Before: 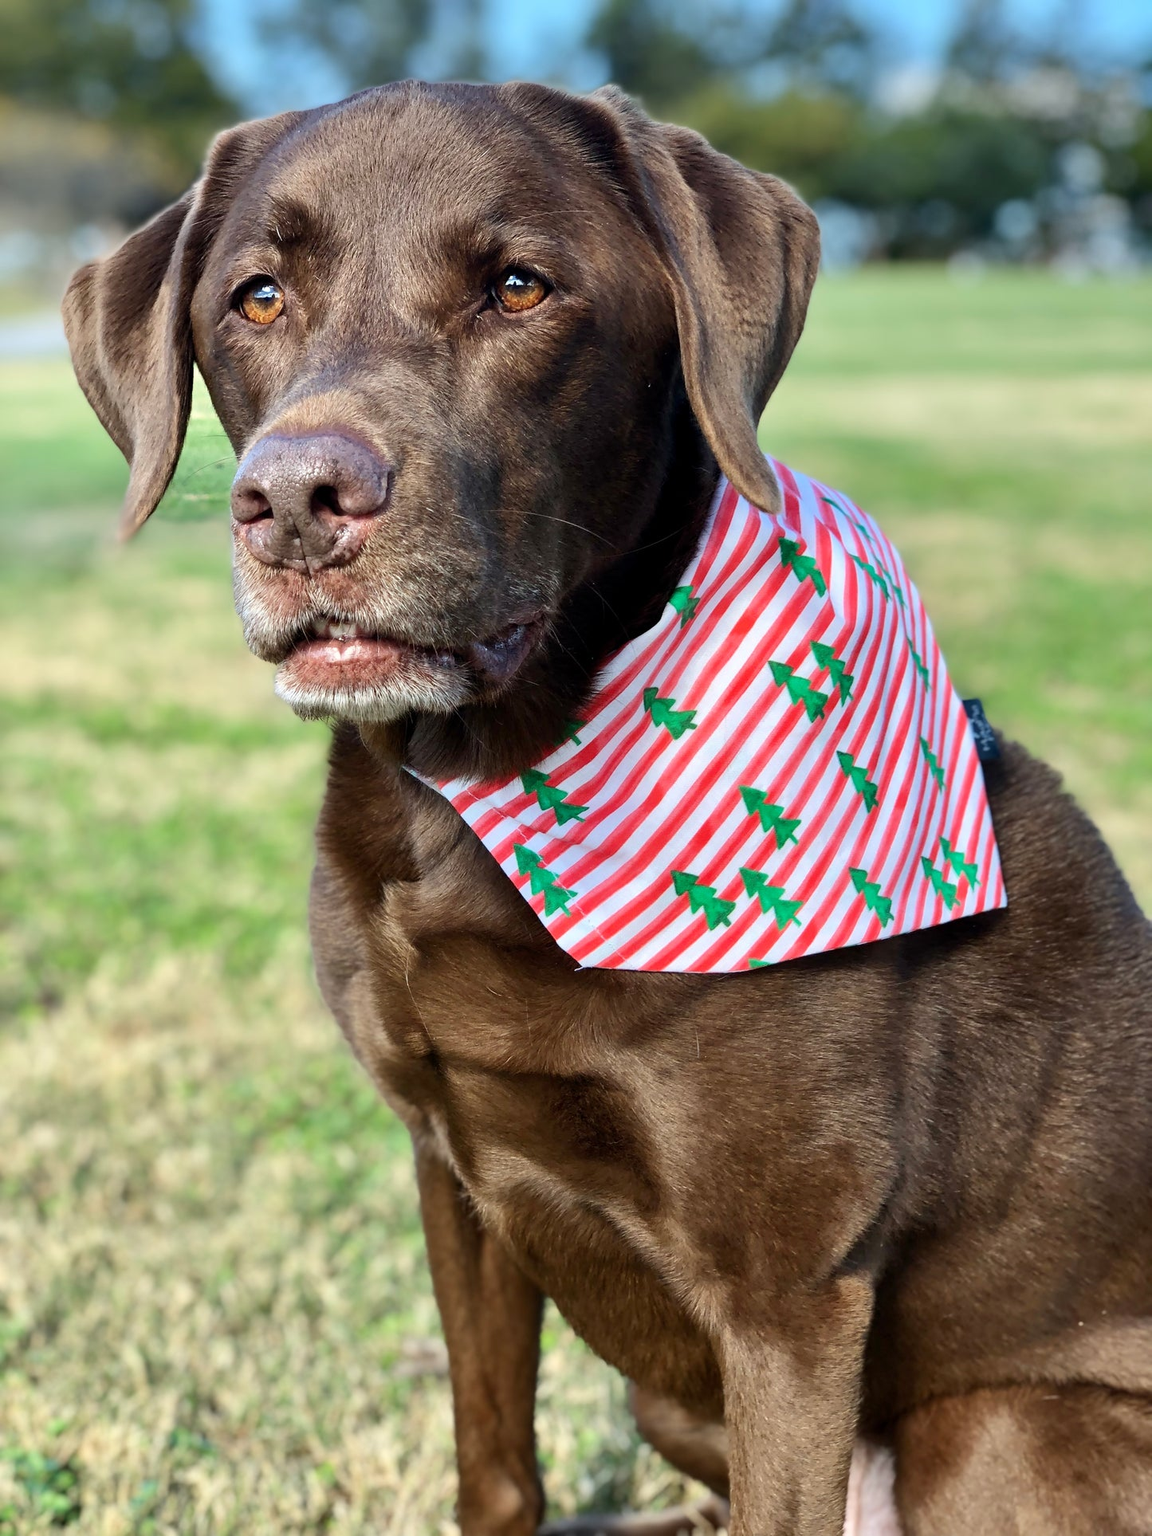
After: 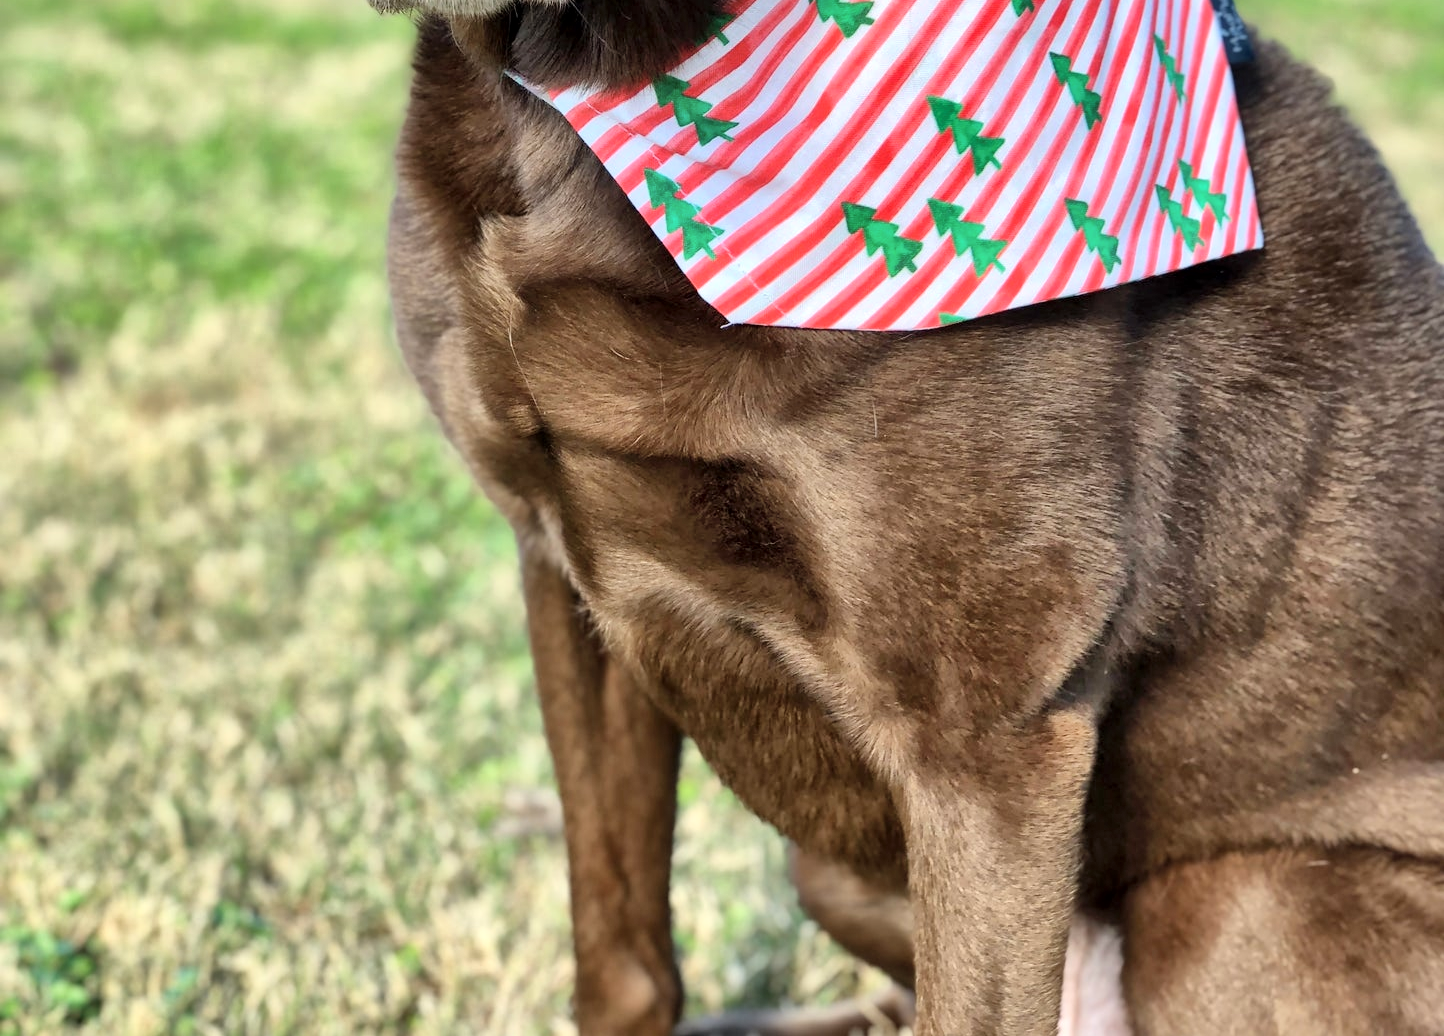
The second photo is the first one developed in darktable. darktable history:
white balance: emerald 1
global tonemap: drago (1, 100), detail 1
crop and rotate: top 46.237%
shadows and highlights: low approximation 0.01, soften with gaussian
